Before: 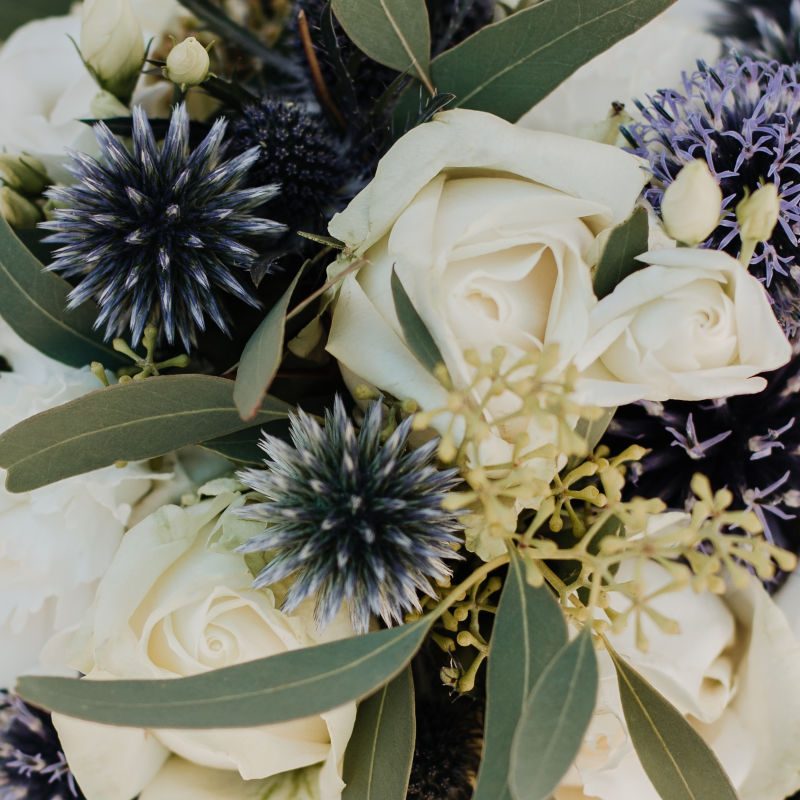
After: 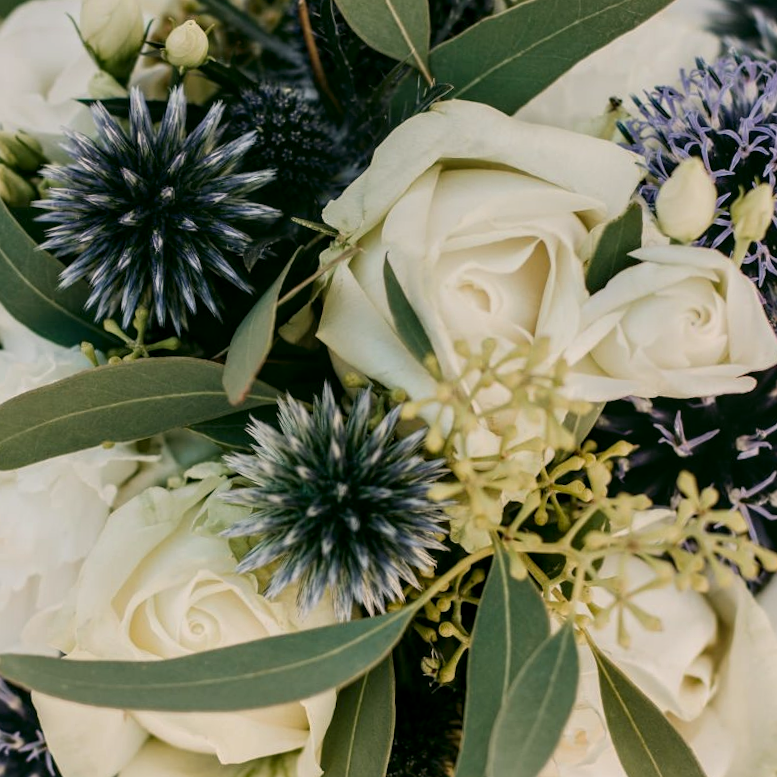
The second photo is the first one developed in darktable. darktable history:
crop and rotate: angle -1.69°
local contrast: on, module defaults
color correction: highlights a* 4.02, highlights b* 4.98, shadows a* -7.55, shadows b* 4.98
